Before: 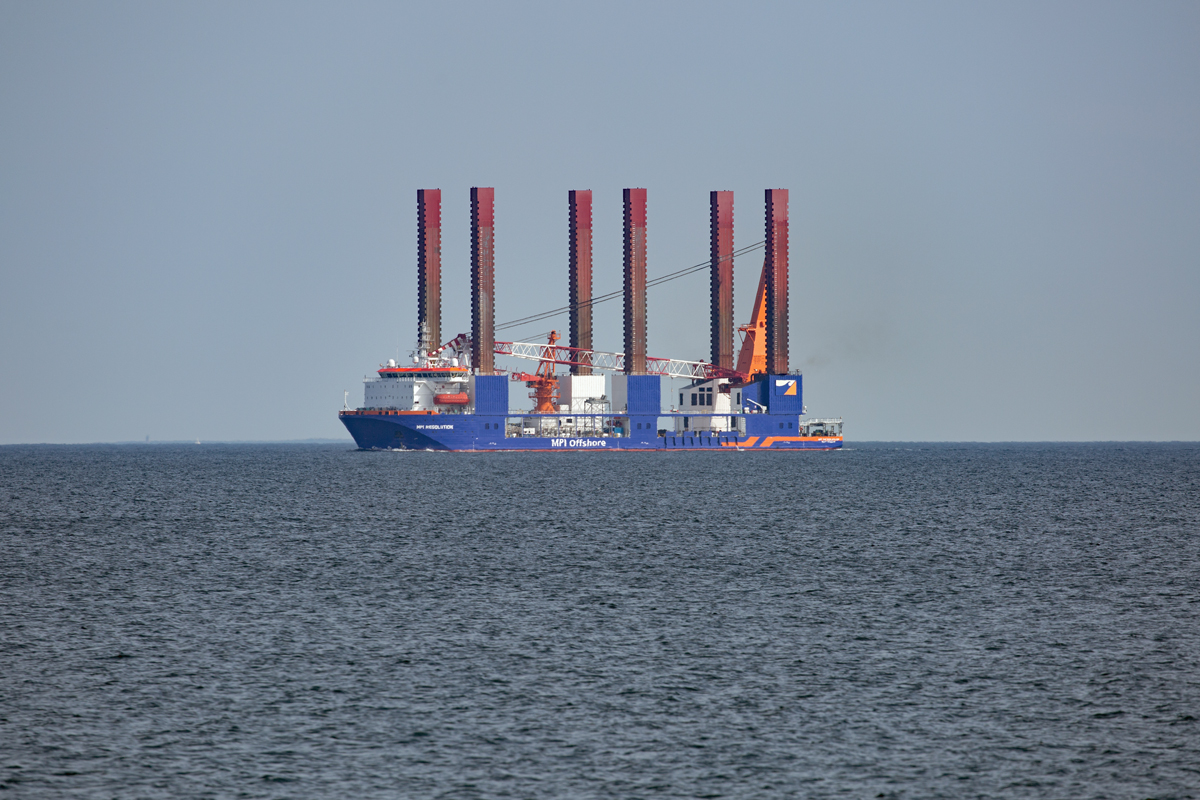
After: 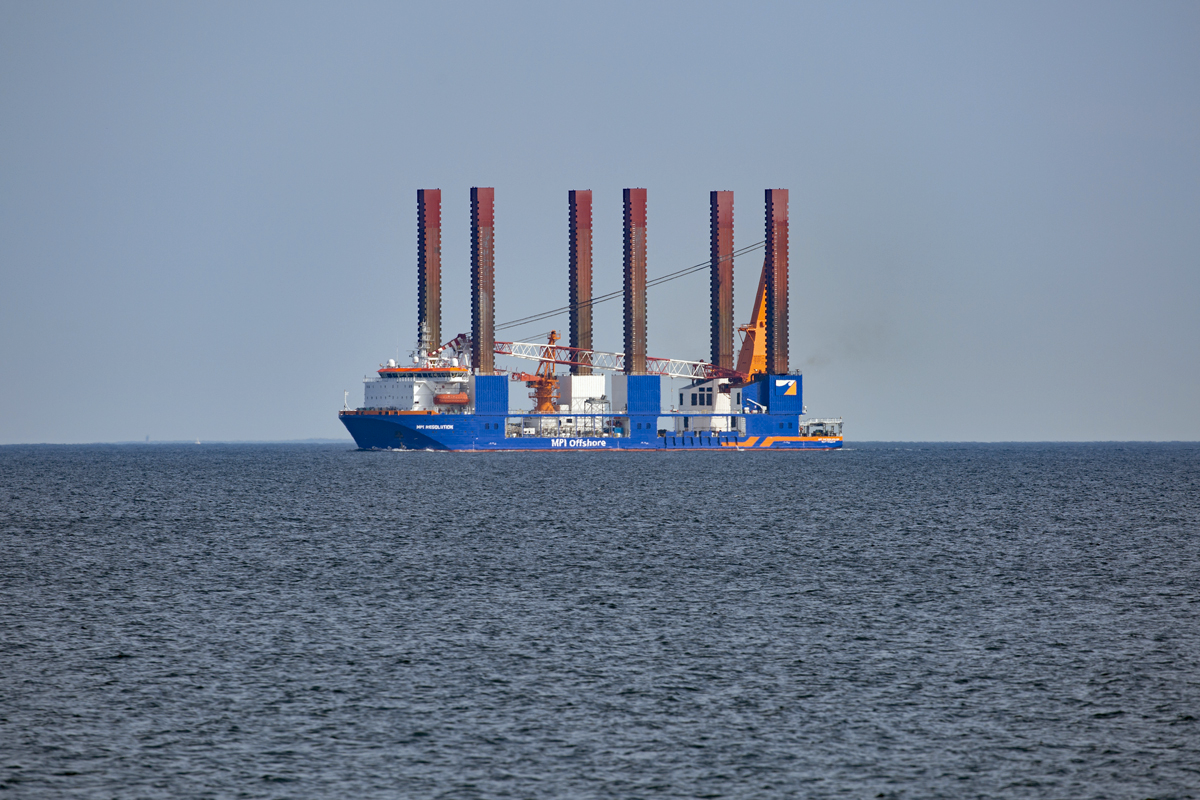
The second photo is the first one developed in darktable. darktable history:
local contrast: mode bilateral grid, contrast 20, coarseness 50, detail 120%, midtone range 0.2
color contrast: green-magenta contrast 0.85, blue-yellow contrast 1.25, unbound 0
exposure: exposure -0.041 EV, compensate highlight preservation false
